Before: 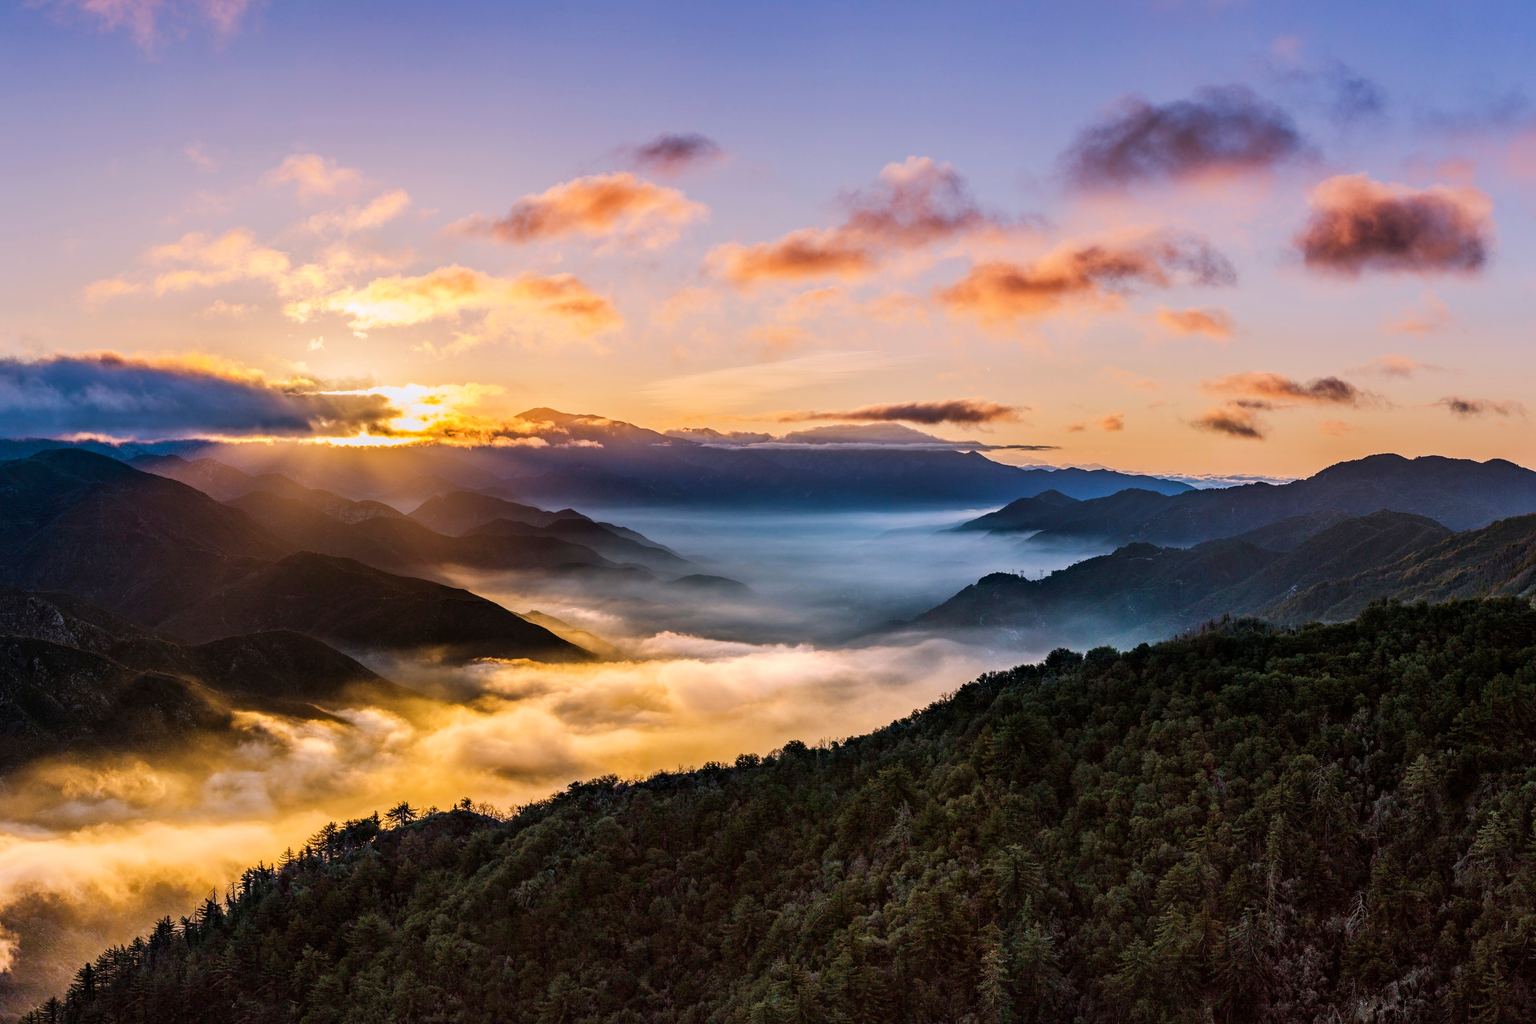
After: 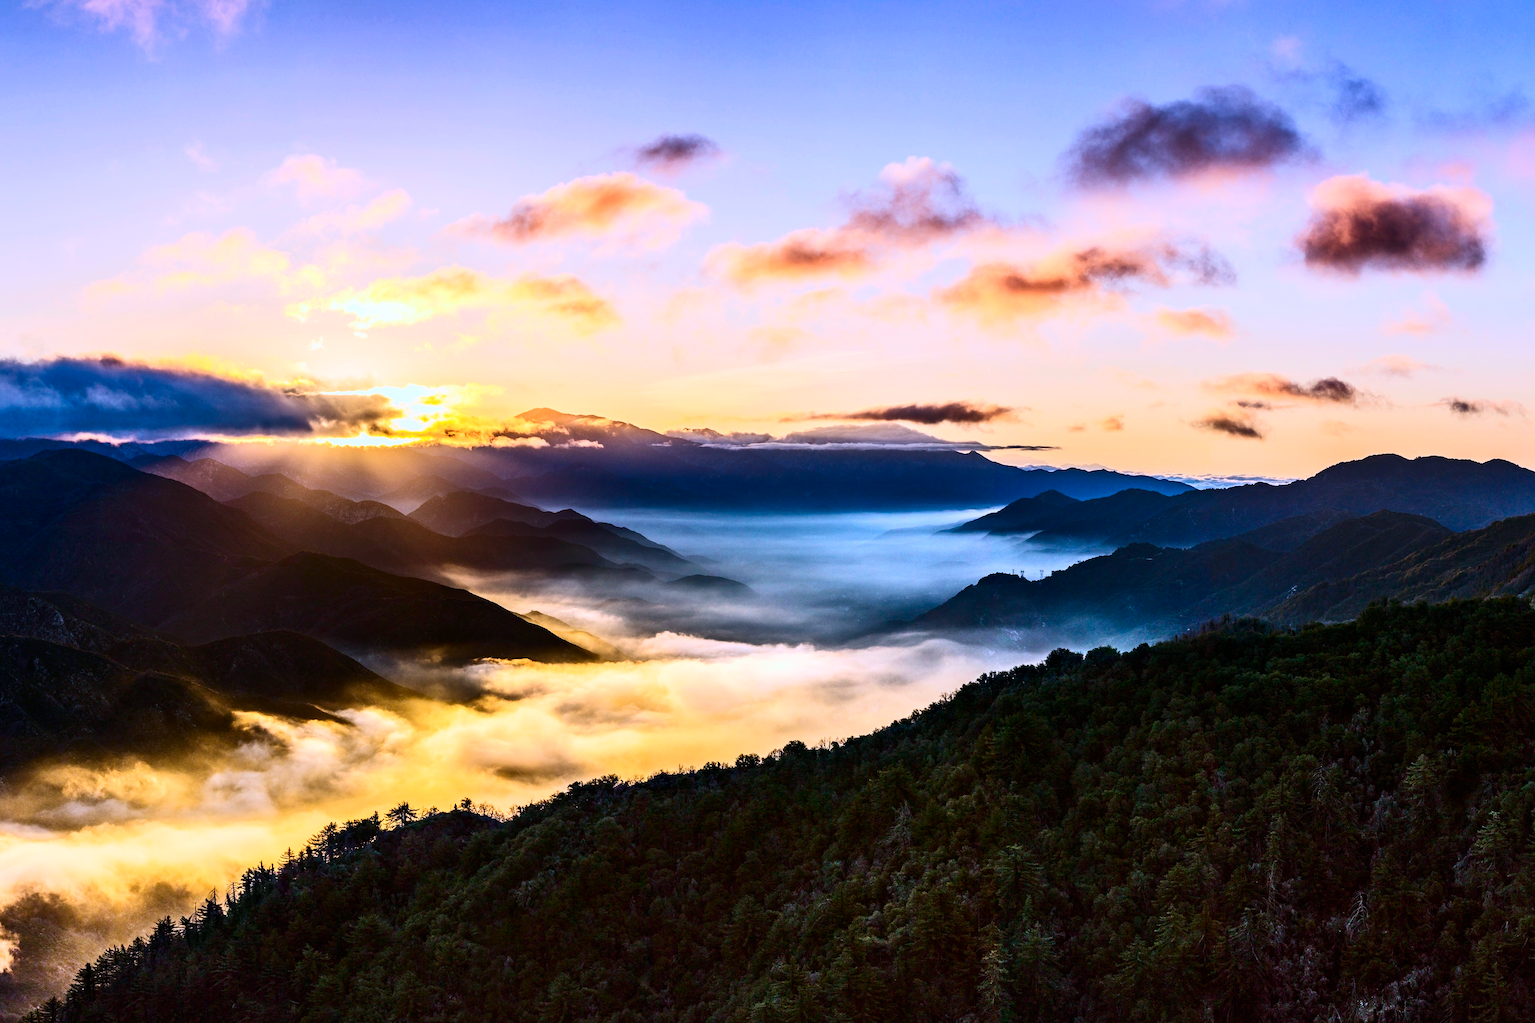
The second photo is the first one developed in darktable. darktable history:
color calibration: illuminant custom, x 0.368, y 0.373, temperature 4330.32 K
white balance: red 0.983, blue 1.036
contrast brightness saturation: contrast 0.4, brightness 0.1, saturation 0.21
